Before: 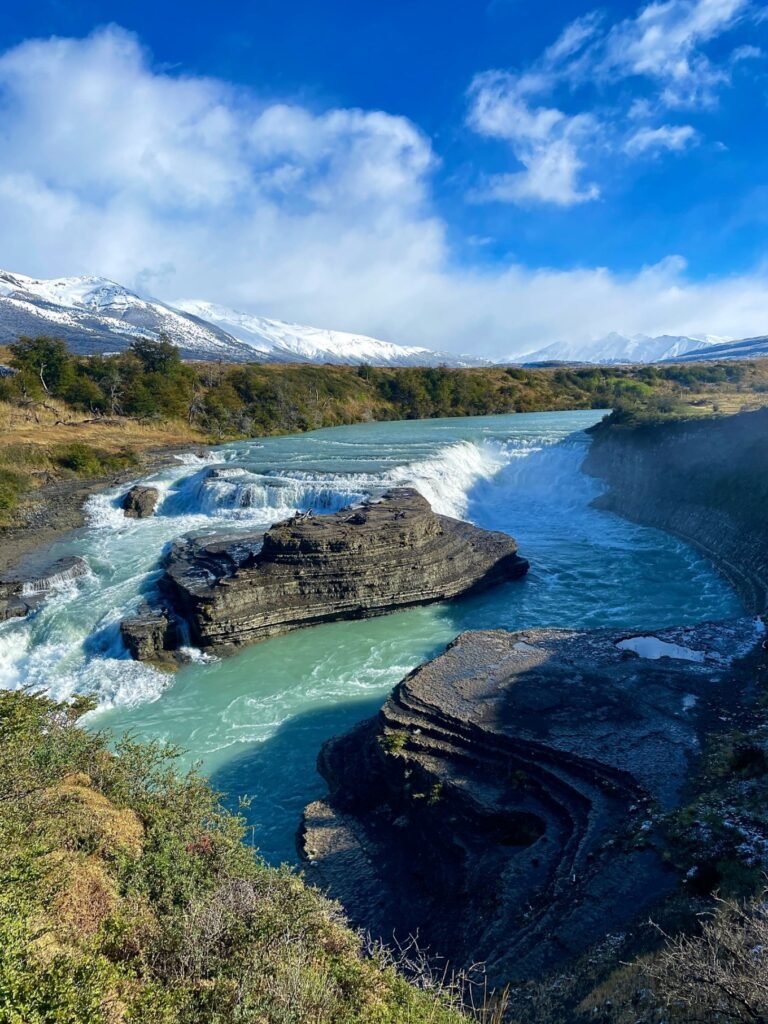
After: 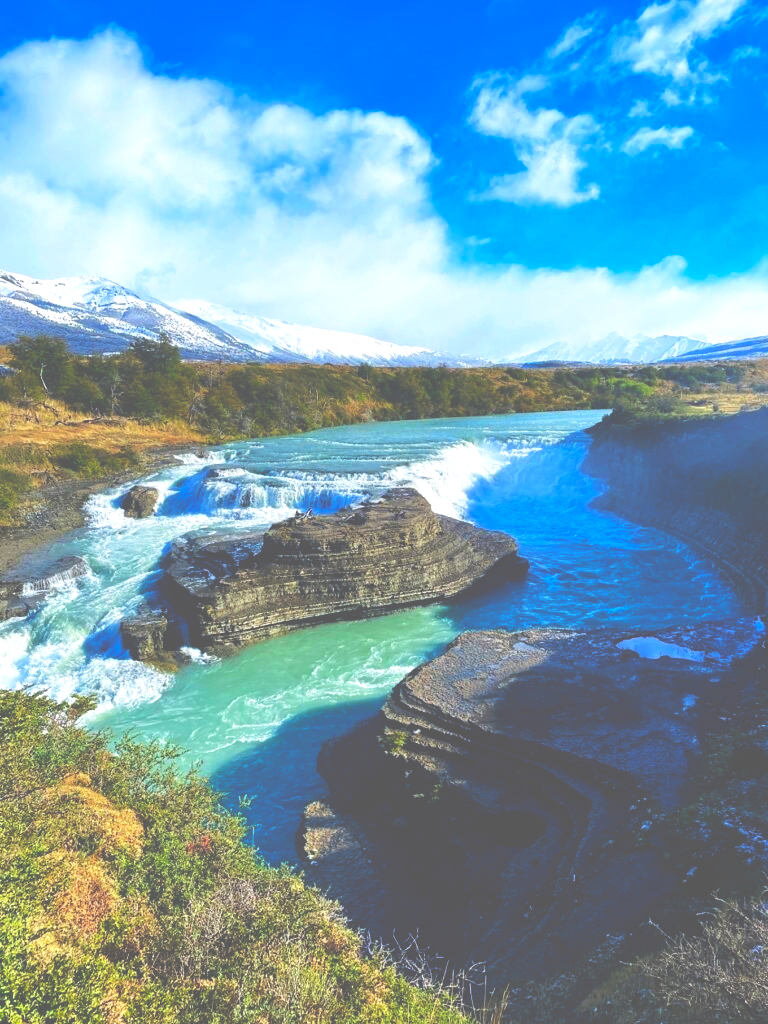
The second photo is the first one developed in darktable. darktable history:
base curve: curves: ch0 [(0, 0.036) (0.007, 0.037) (0.604, 0.887) (1, 1)], preserve colors none
levels: levels [0, 0.397, 0.955]
exposure: exposure -0.293 EV, compensate highlight preservation false
